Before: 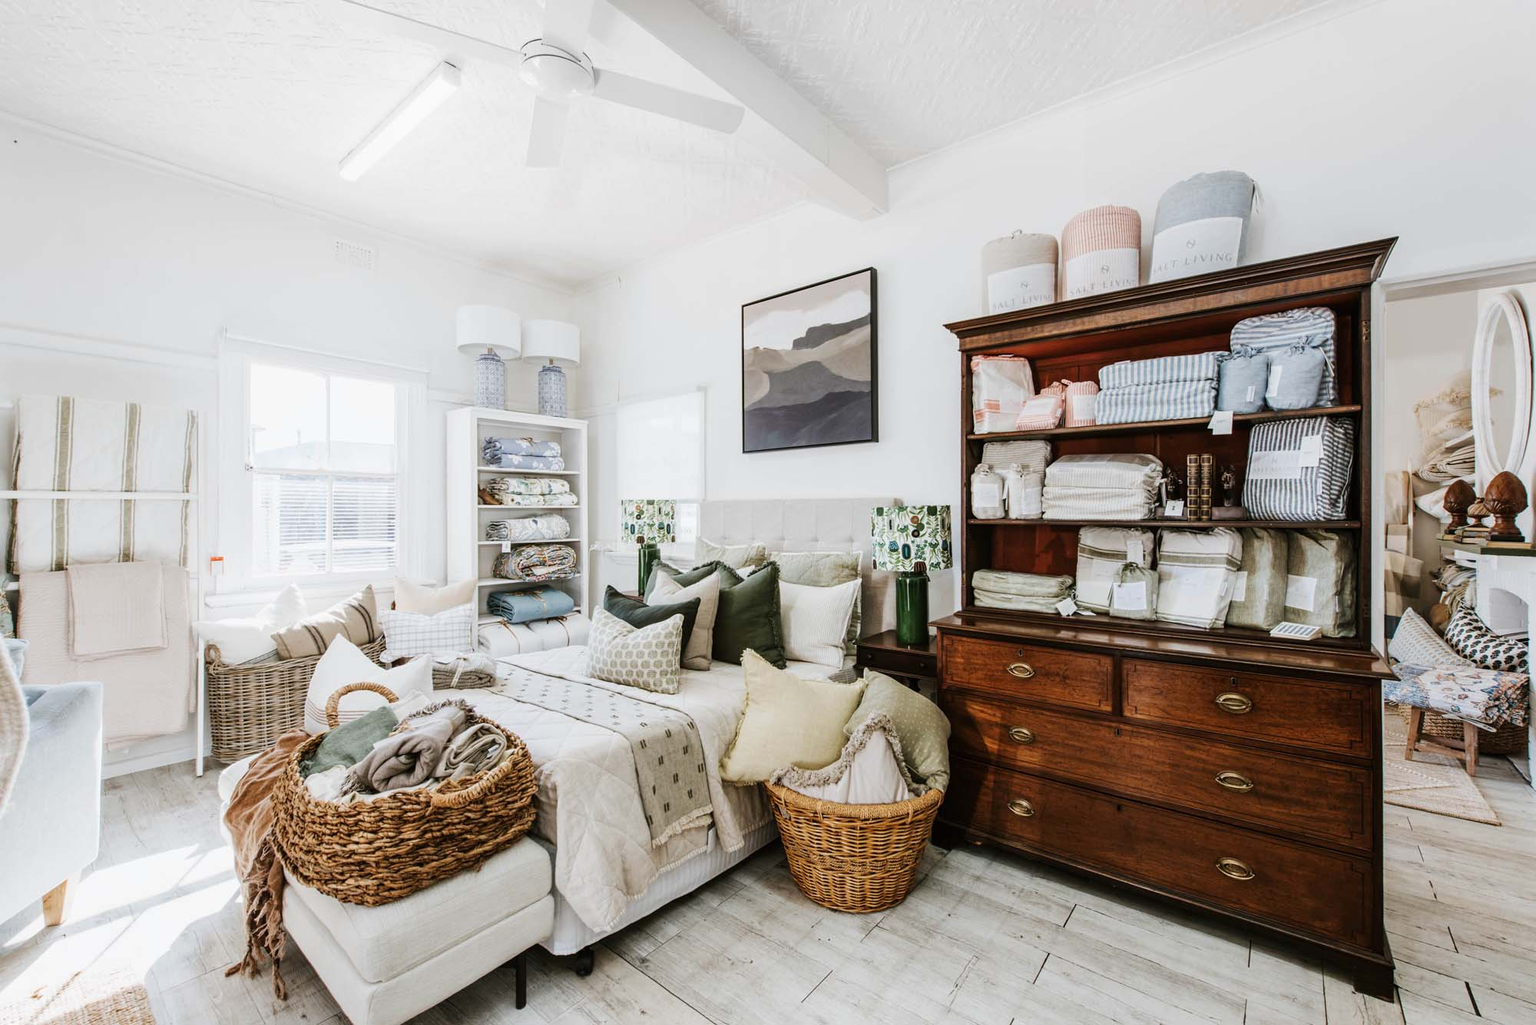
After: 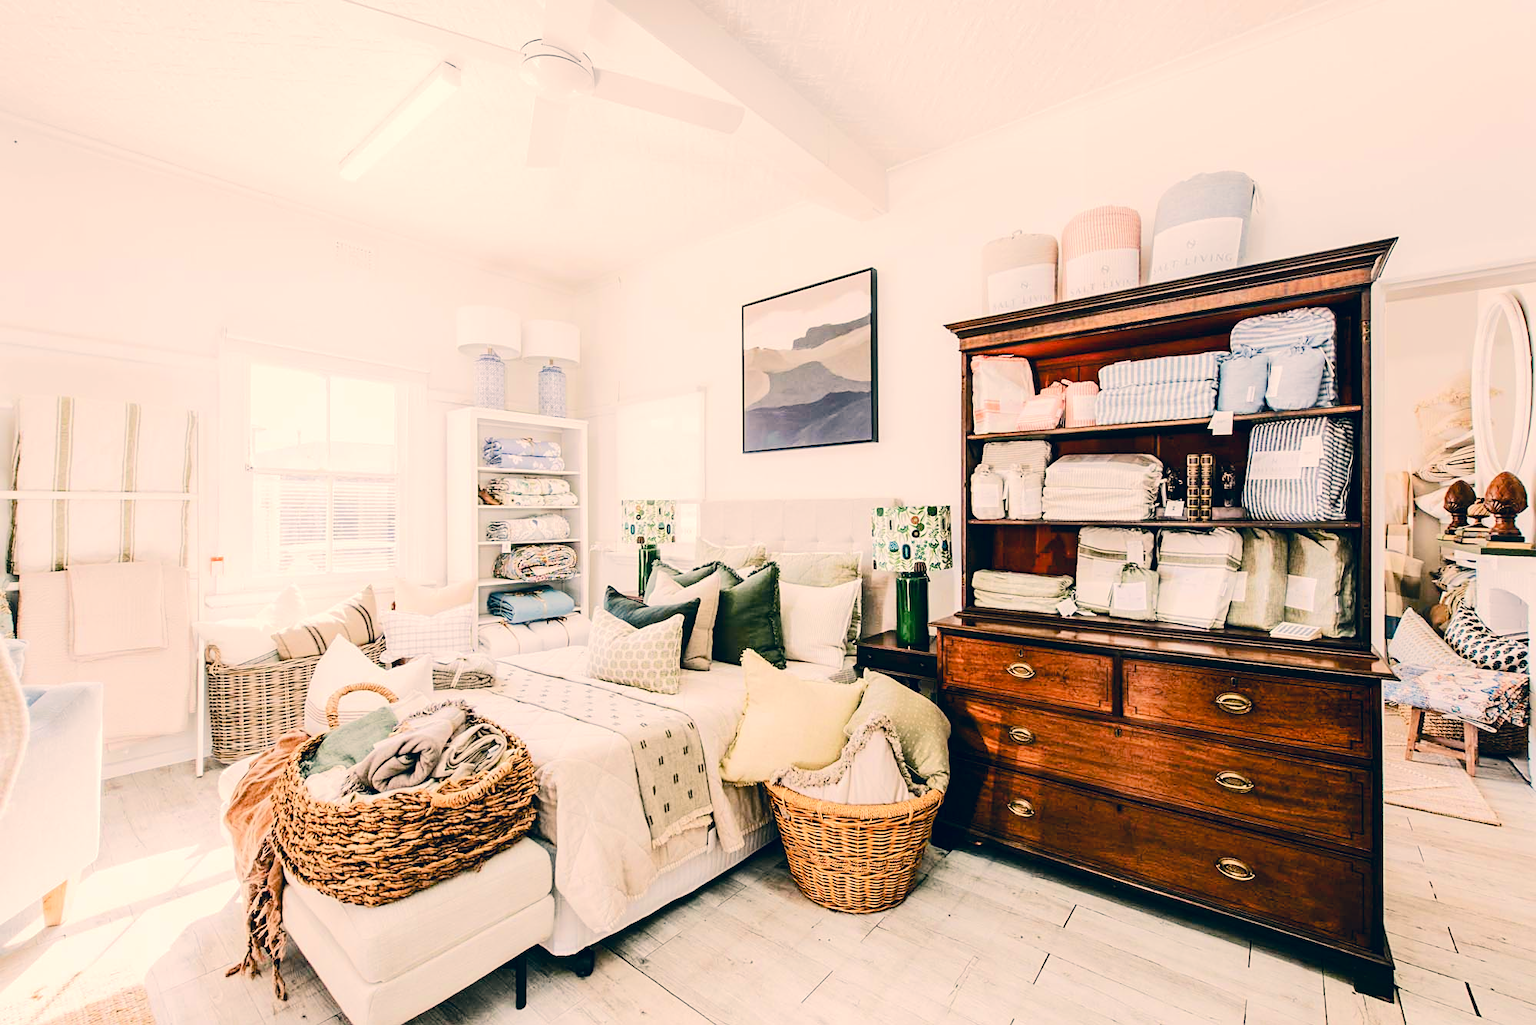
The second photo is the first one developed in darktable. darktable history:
color balance rgb: perceptual saturation grading › global saturation 20%, perceptual saturation grading › highlights -50.025%, perceptual saturation grading › shadows 30.091%
tone equalizer: -7 EV 0.14 EV, -6 EV 0.585 EV, -5 EV 1.13 EV, -4 EV 1.31 EV, -3 EV 1.14 EV, -2 EV 0.6 EV, -1 EV 0.152 EV, edges refinement/feathering 500, mask exposure compensation -1.57 EV, preserve details no
sharpen: amount 0.213
color correction: highlights a* 10.37, highlights b* 14.29, shadows a* -9.96, shadows b* -15.09
